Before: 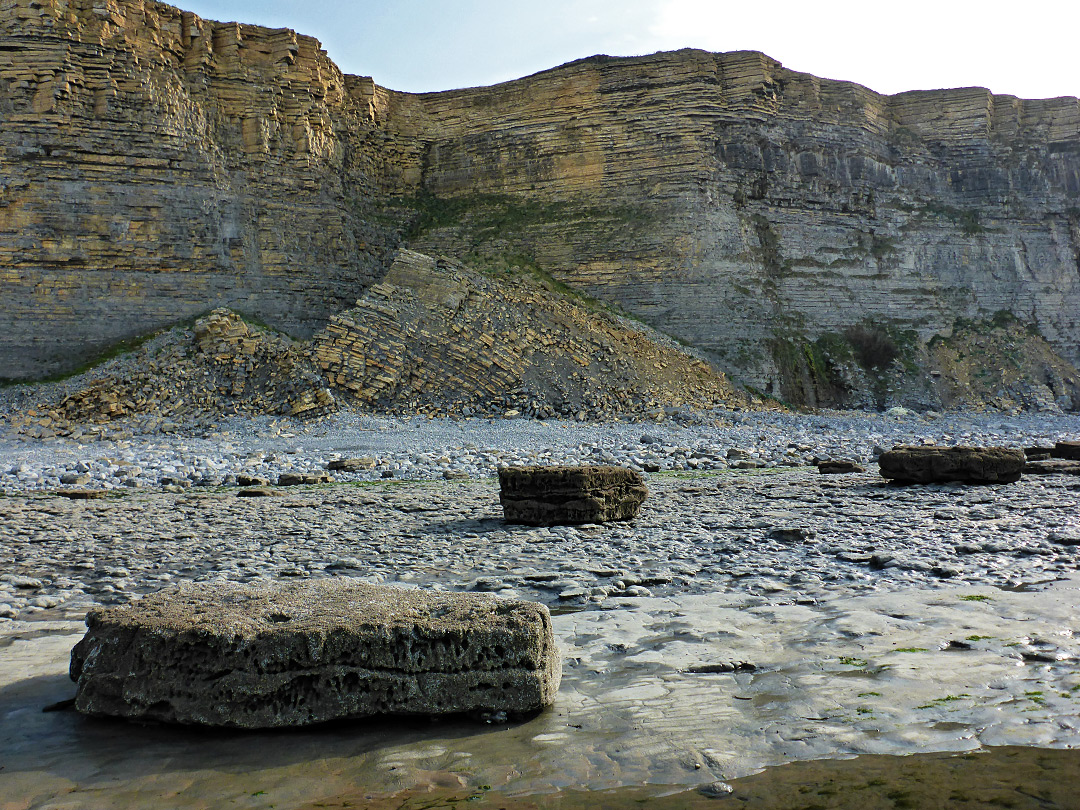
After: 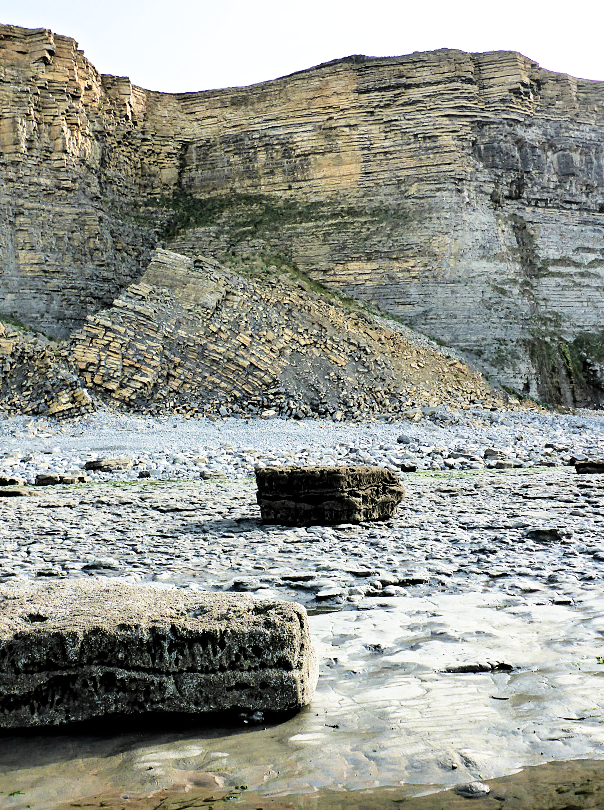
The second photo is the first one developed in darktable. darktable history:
exposure: black level correction 0, exposure 1.199 EV, compensate highlight preservation false
crop and rotate: left 22.507%, right 21.484%
contrast brightness saturation: contrast 0.113, saturation -0.174
filmic rgb: black relative exposure -5.12 EV, white relative exposure 3.51 EV, hardness 3.17, contrast 1.194, highlights saturation mix -49.79%
